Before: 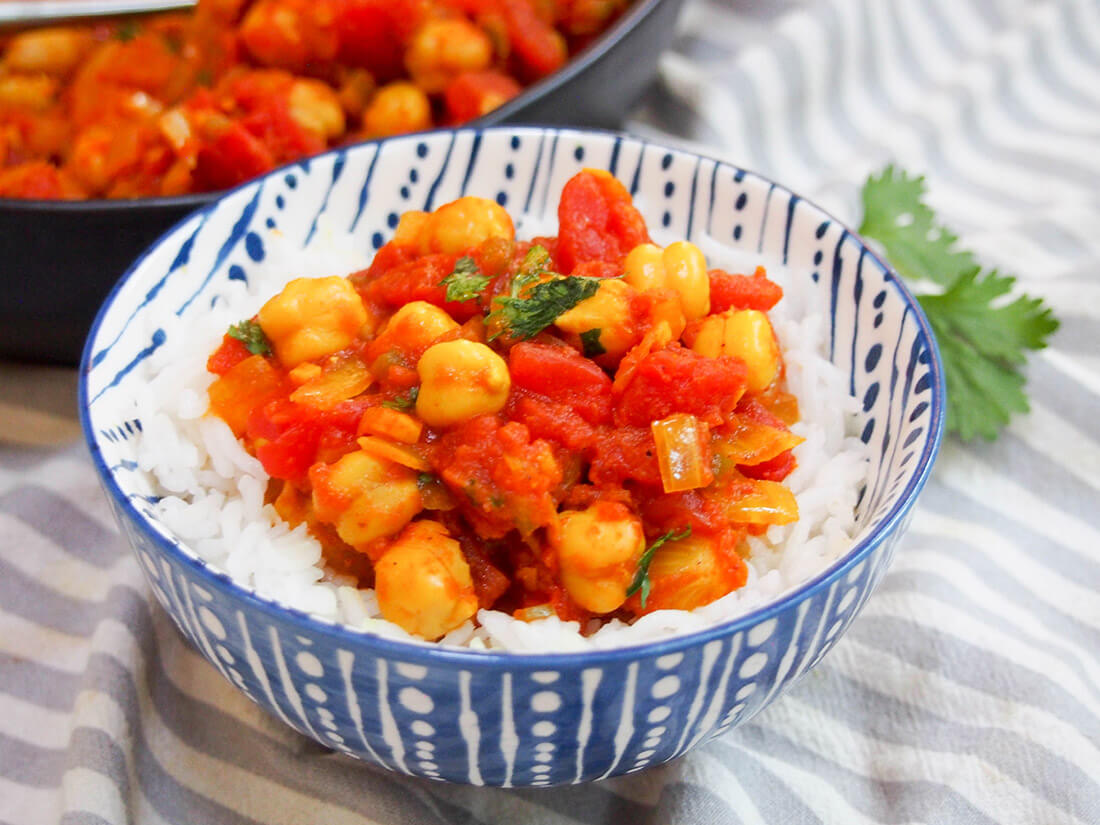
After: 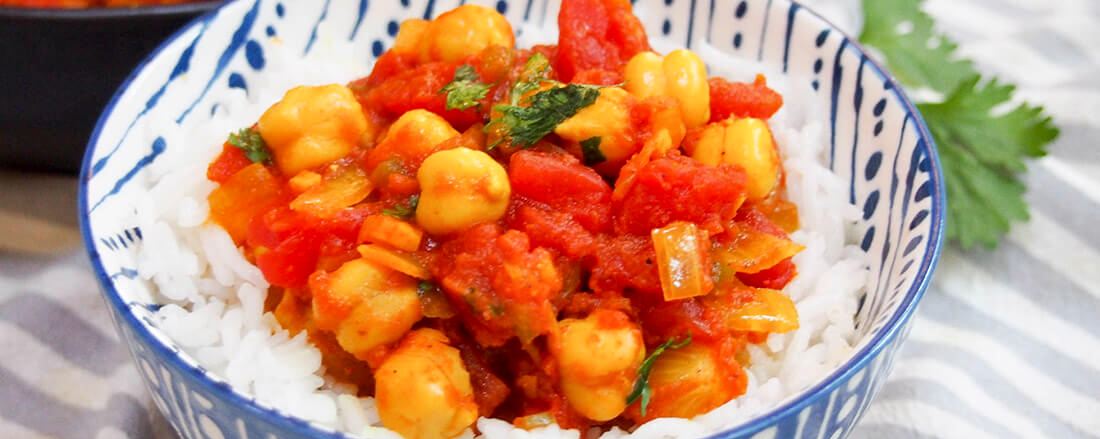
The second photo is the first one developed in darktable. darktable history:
crop and rotate: top 23.288%, bottom 23.435%
local contrast: mode bilateral grid, contrast 20, coarseness 49, detail 120%, midtone range 0.2
